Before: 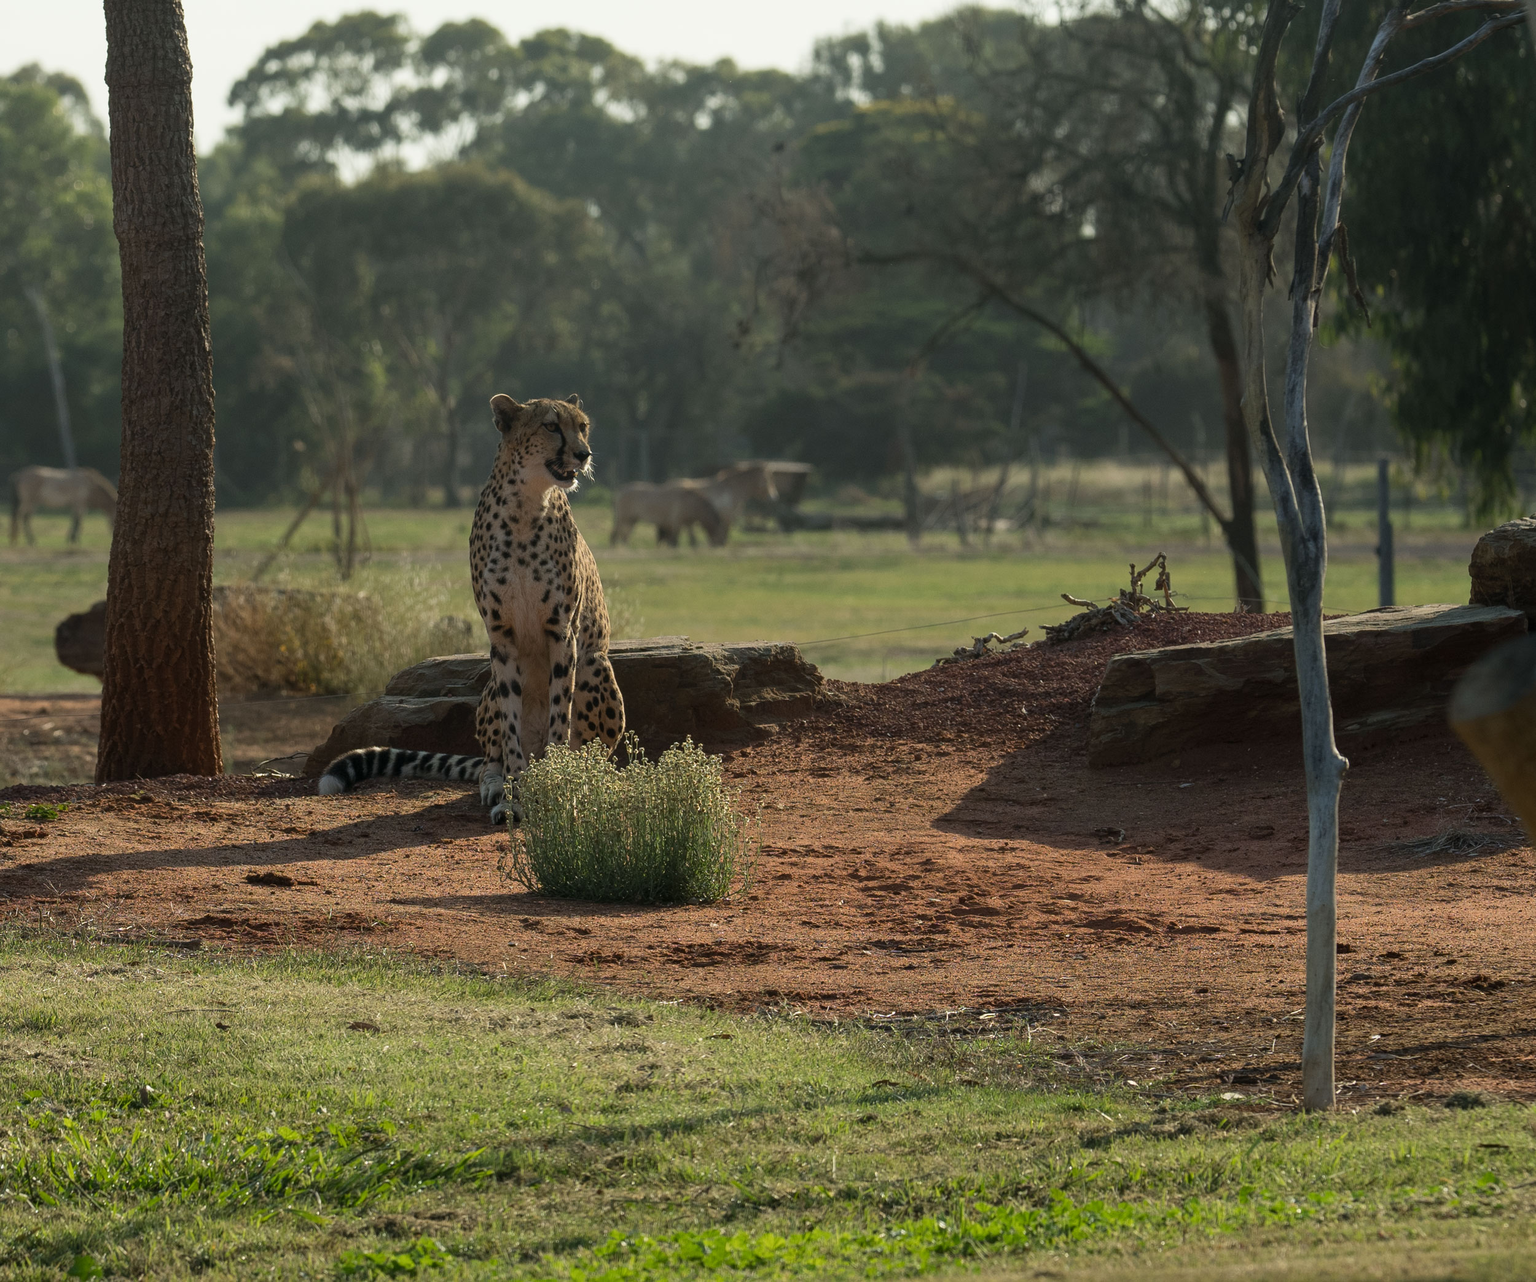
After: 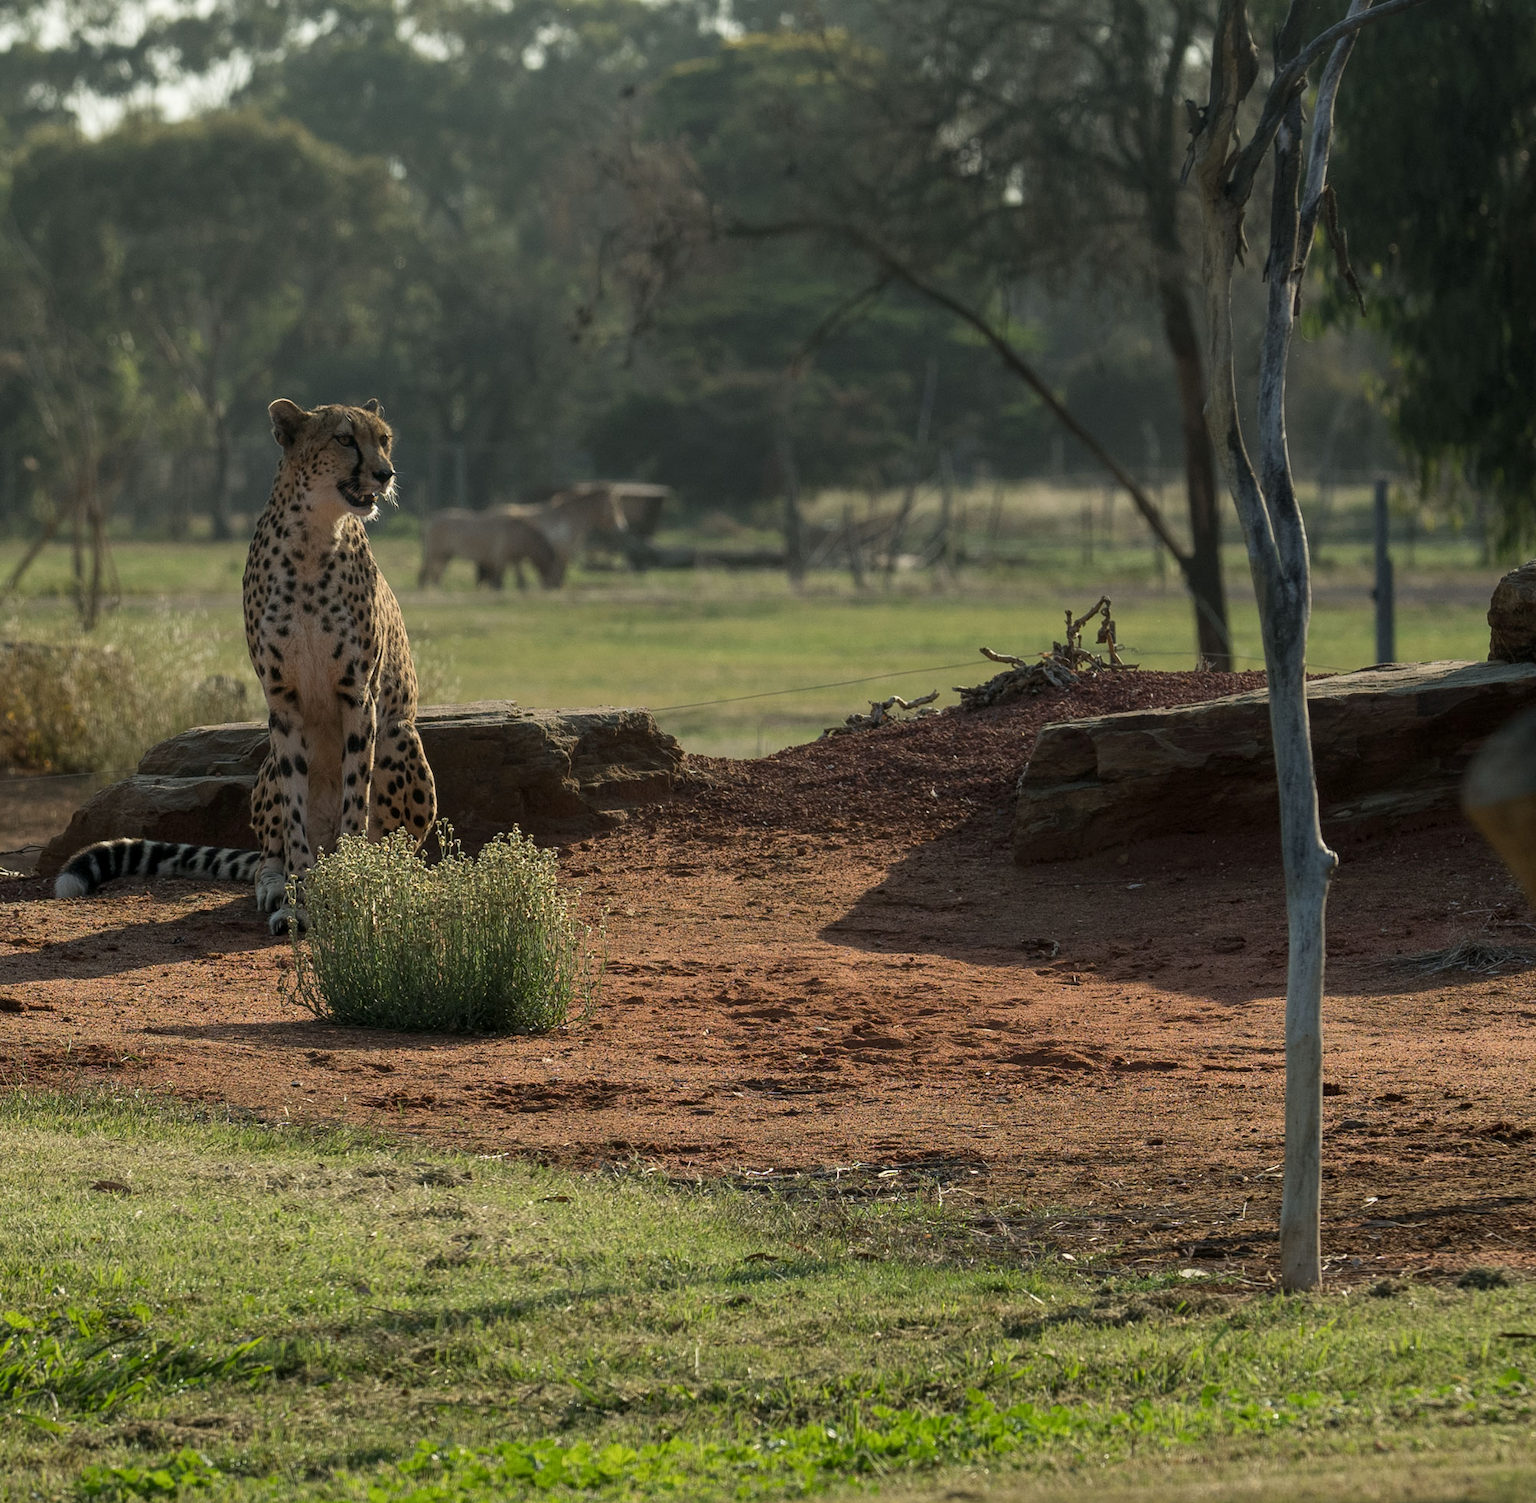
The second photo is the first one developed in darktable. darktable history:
local contrast: highlights 100%, shadows 100%, detail 120%, midtone range 0.2
crop and rotate: left 17.959%, top 5.771%, right 1.742%
